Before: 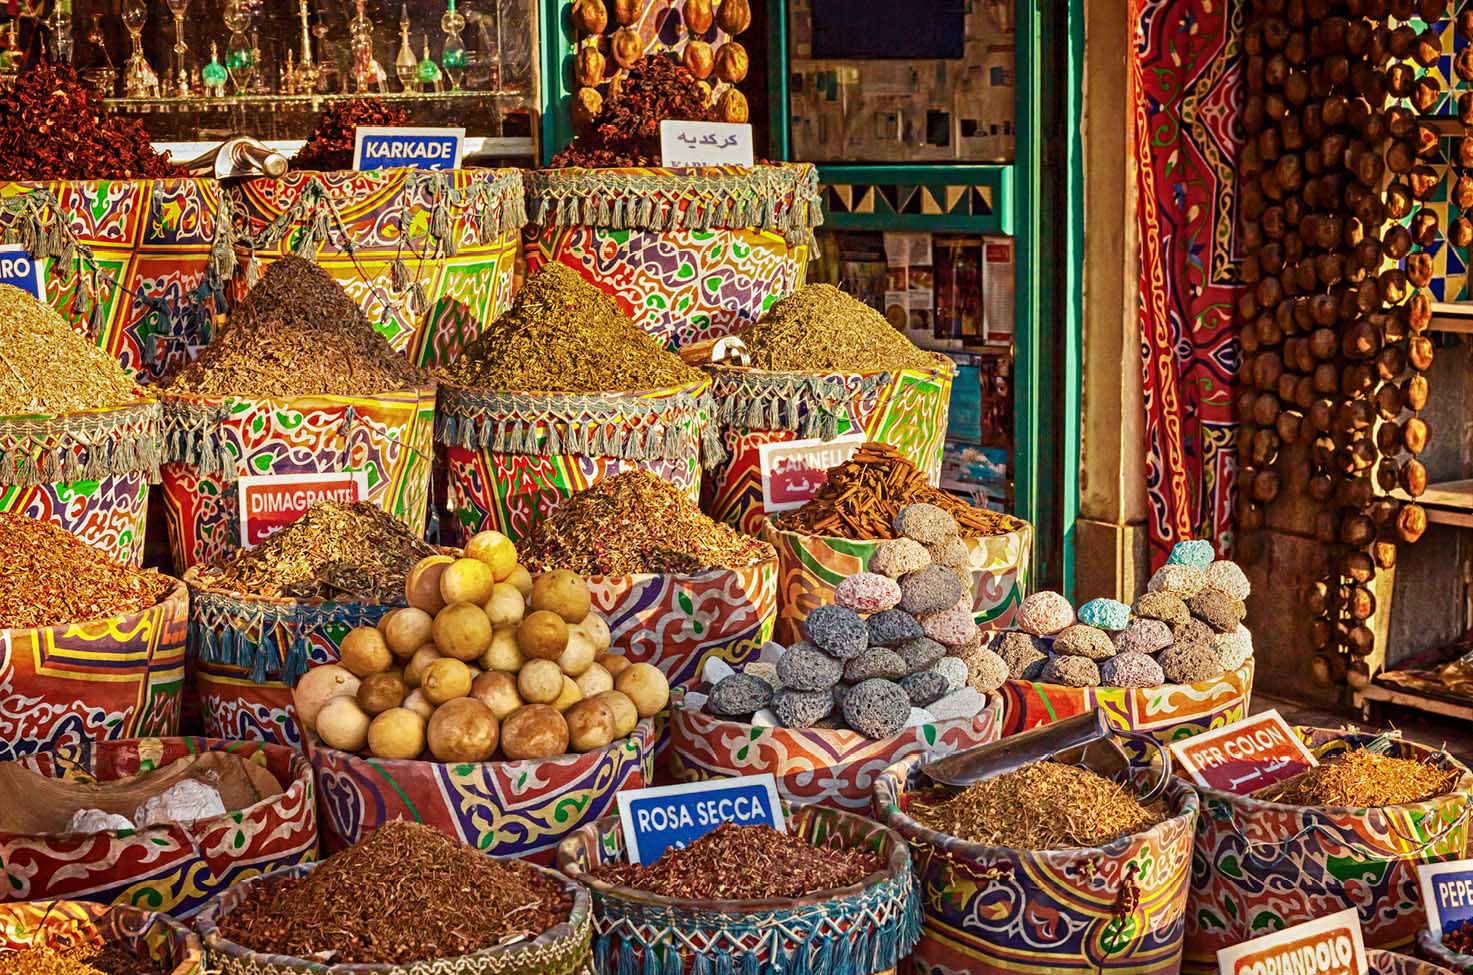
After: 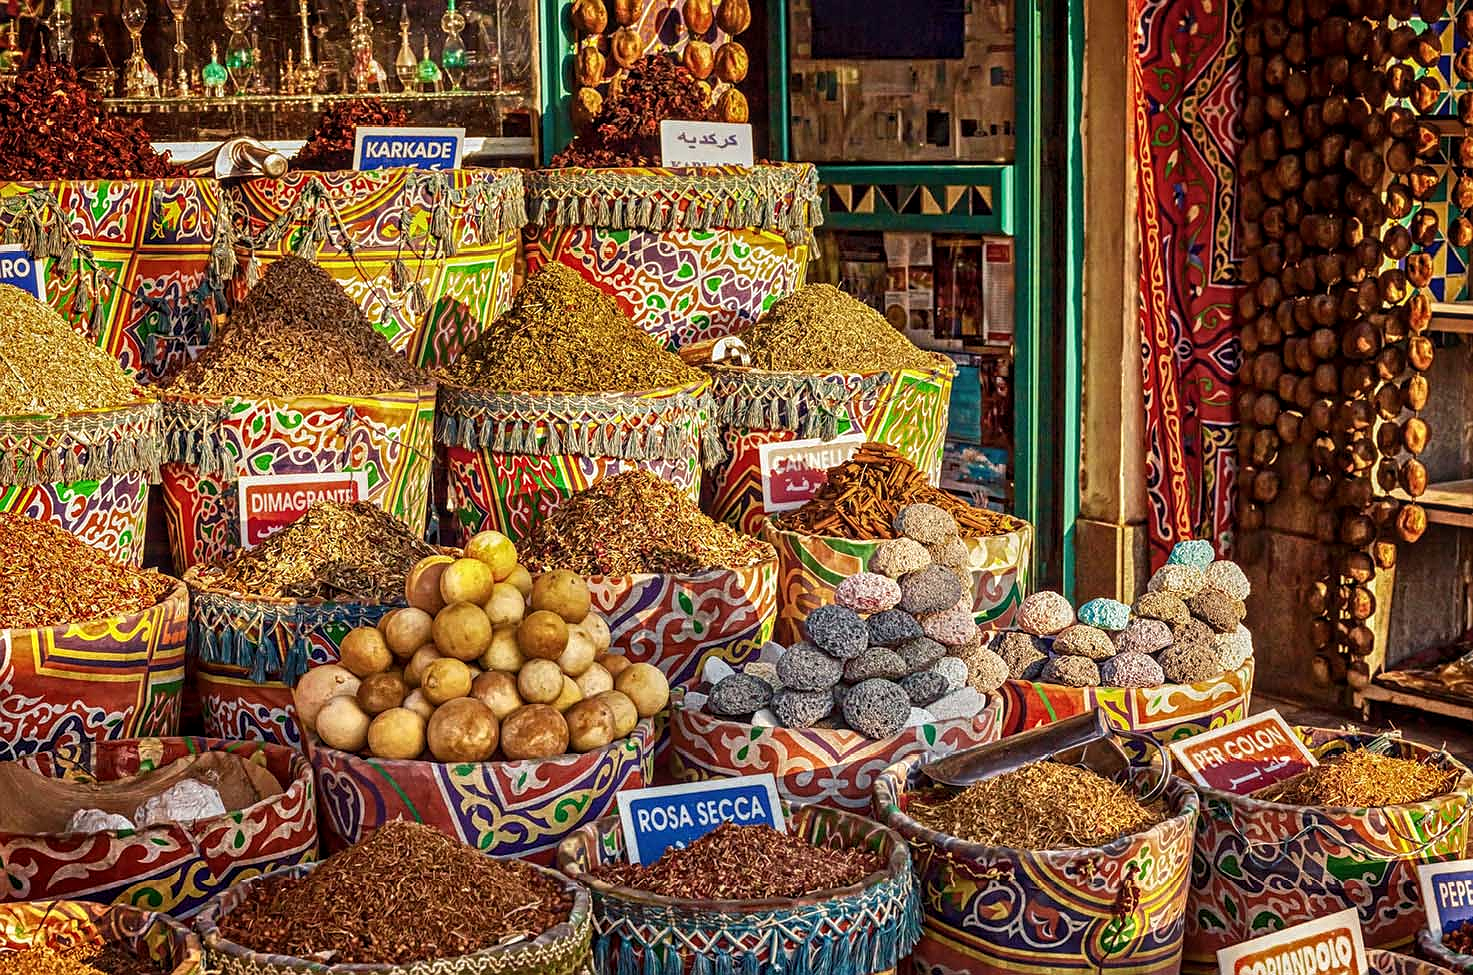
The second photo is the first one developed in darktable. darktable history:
sharpen: radius 1
color balance: on, module defaults
base curve: curves: ch0 [(0, 0) (0.303, 0.277) (1, 1)]
local contrast: on, module defaults
